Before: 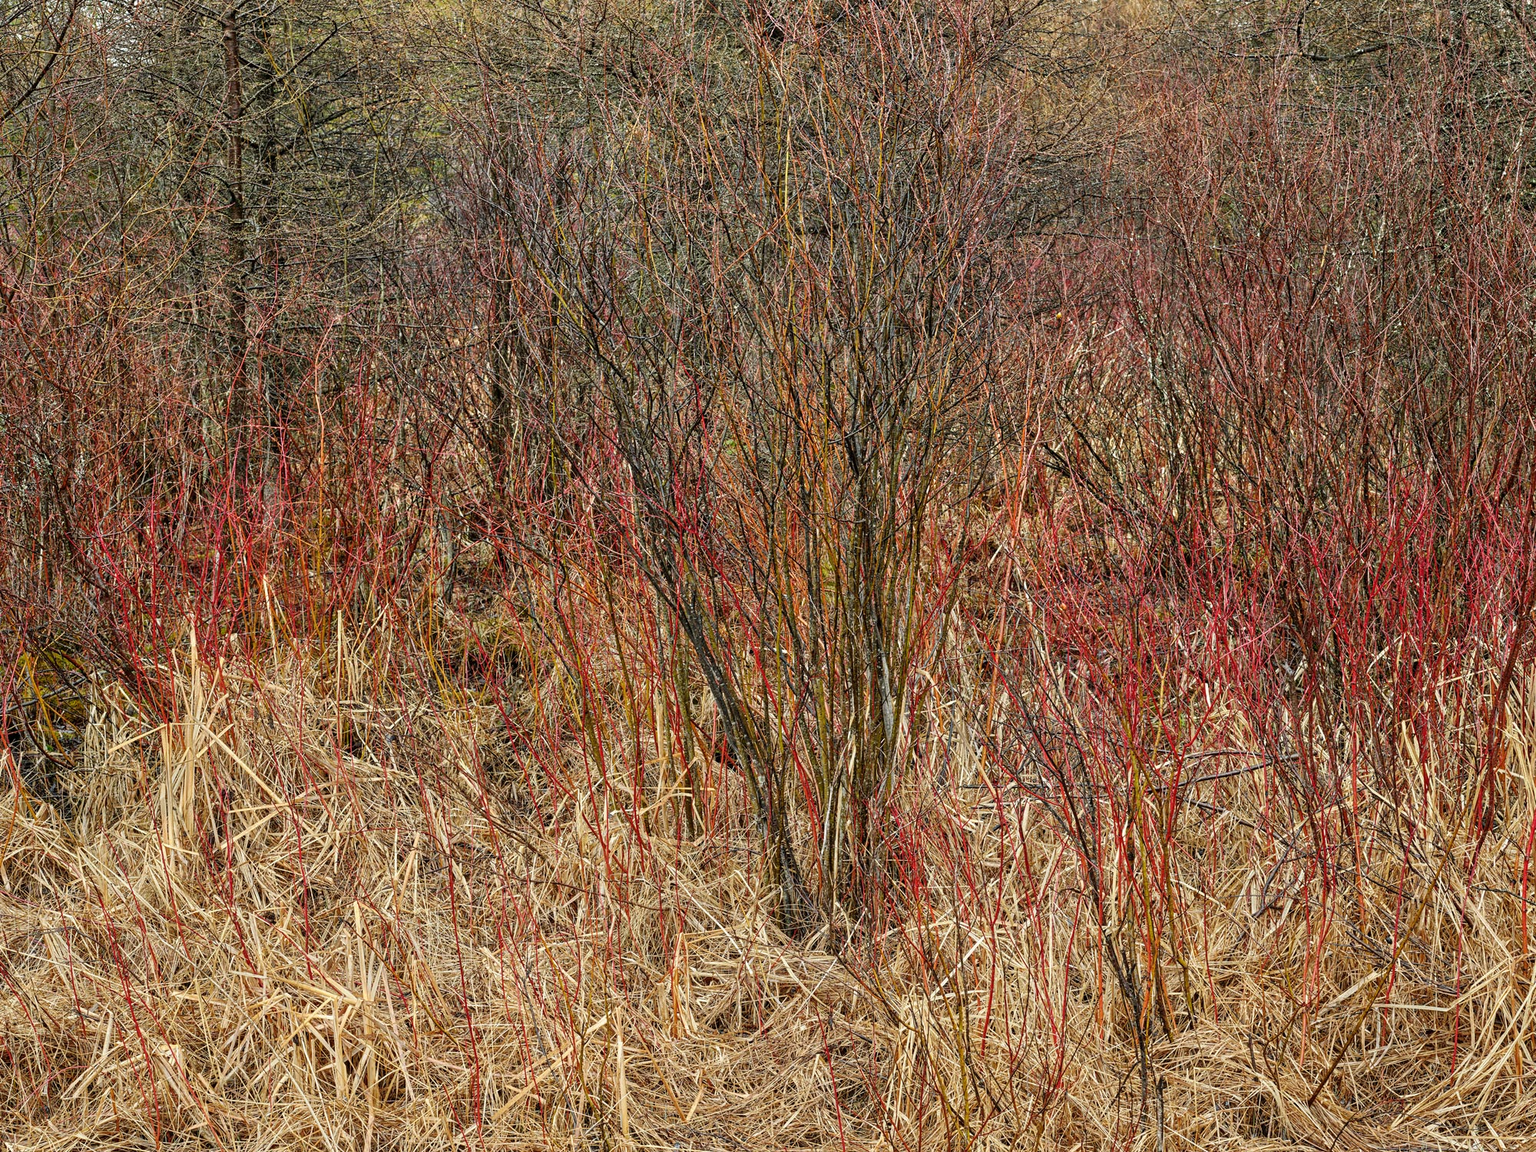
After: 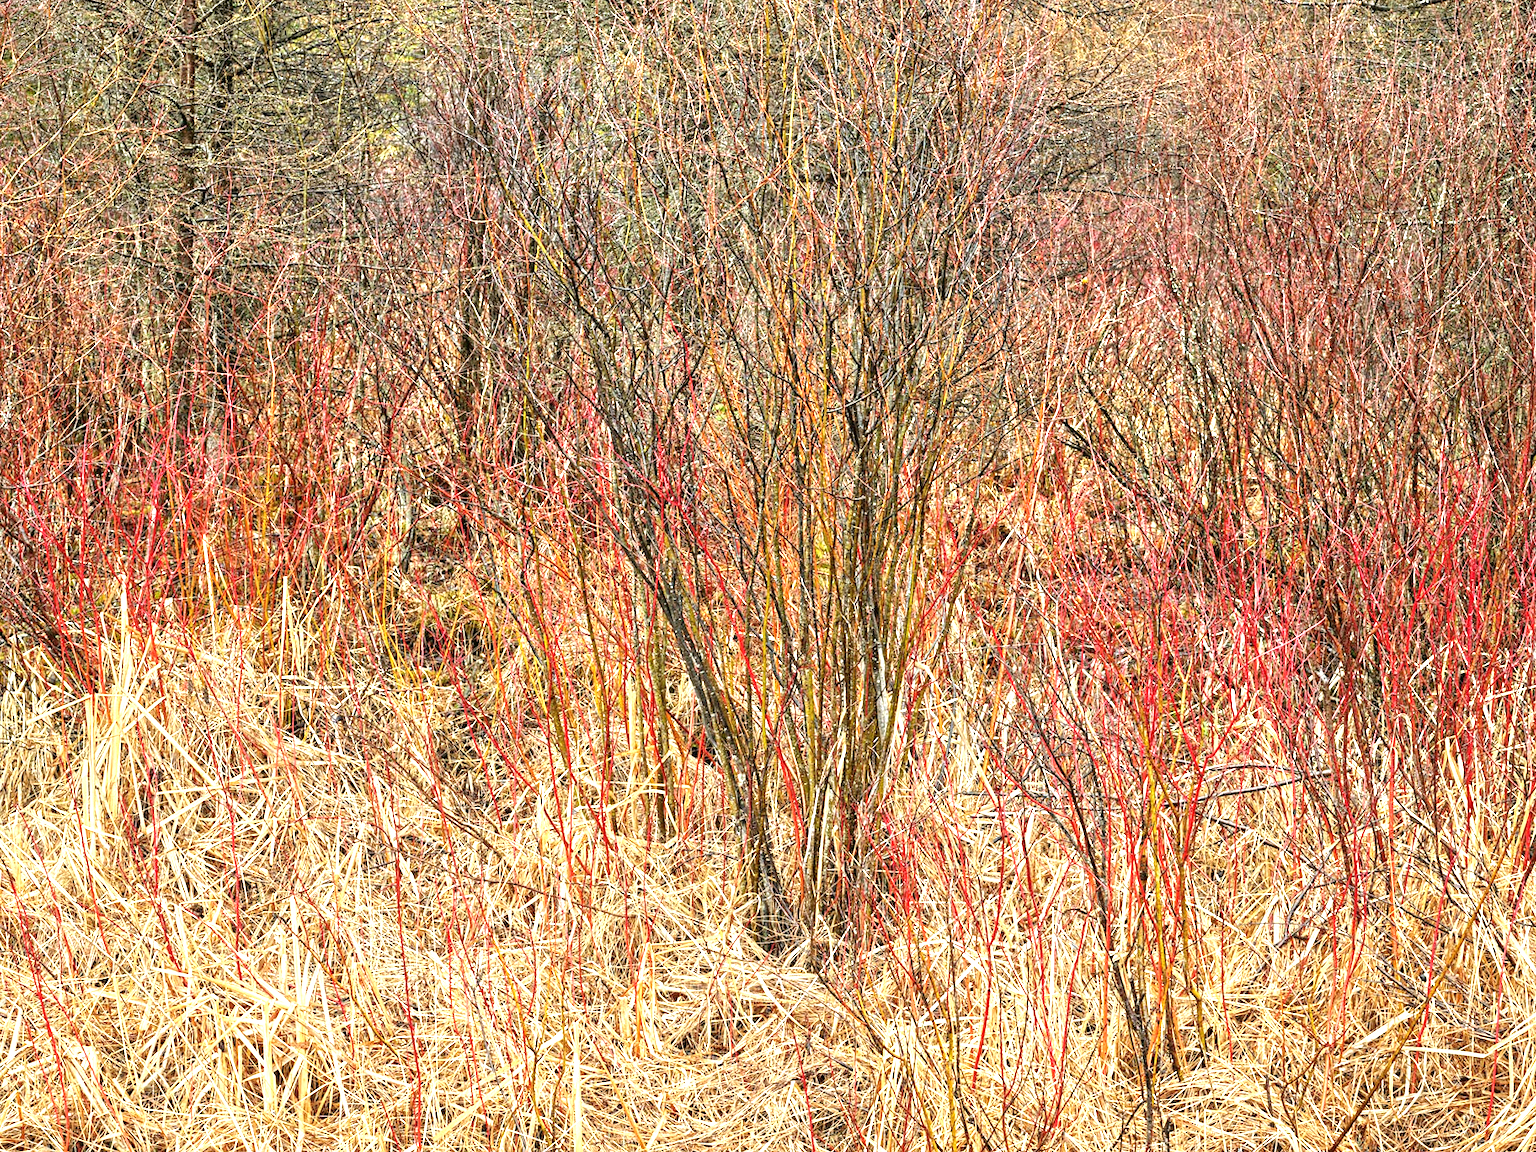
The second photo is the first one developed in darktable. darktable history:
exposure: black level correction 0, exposure 1.379 EV, compensate exposure bias true, compensate highlight preservation false
color balance: mode lift, gamma, gain (sRGB), lift [1, 0.99, 1.01, 0.992], gamma [1, 1.037, 0.974, 0.963]
crop and rotate: angle -1.96°, left 3.097%, top 4.154%, right 1.586%, bottom 0.529%
